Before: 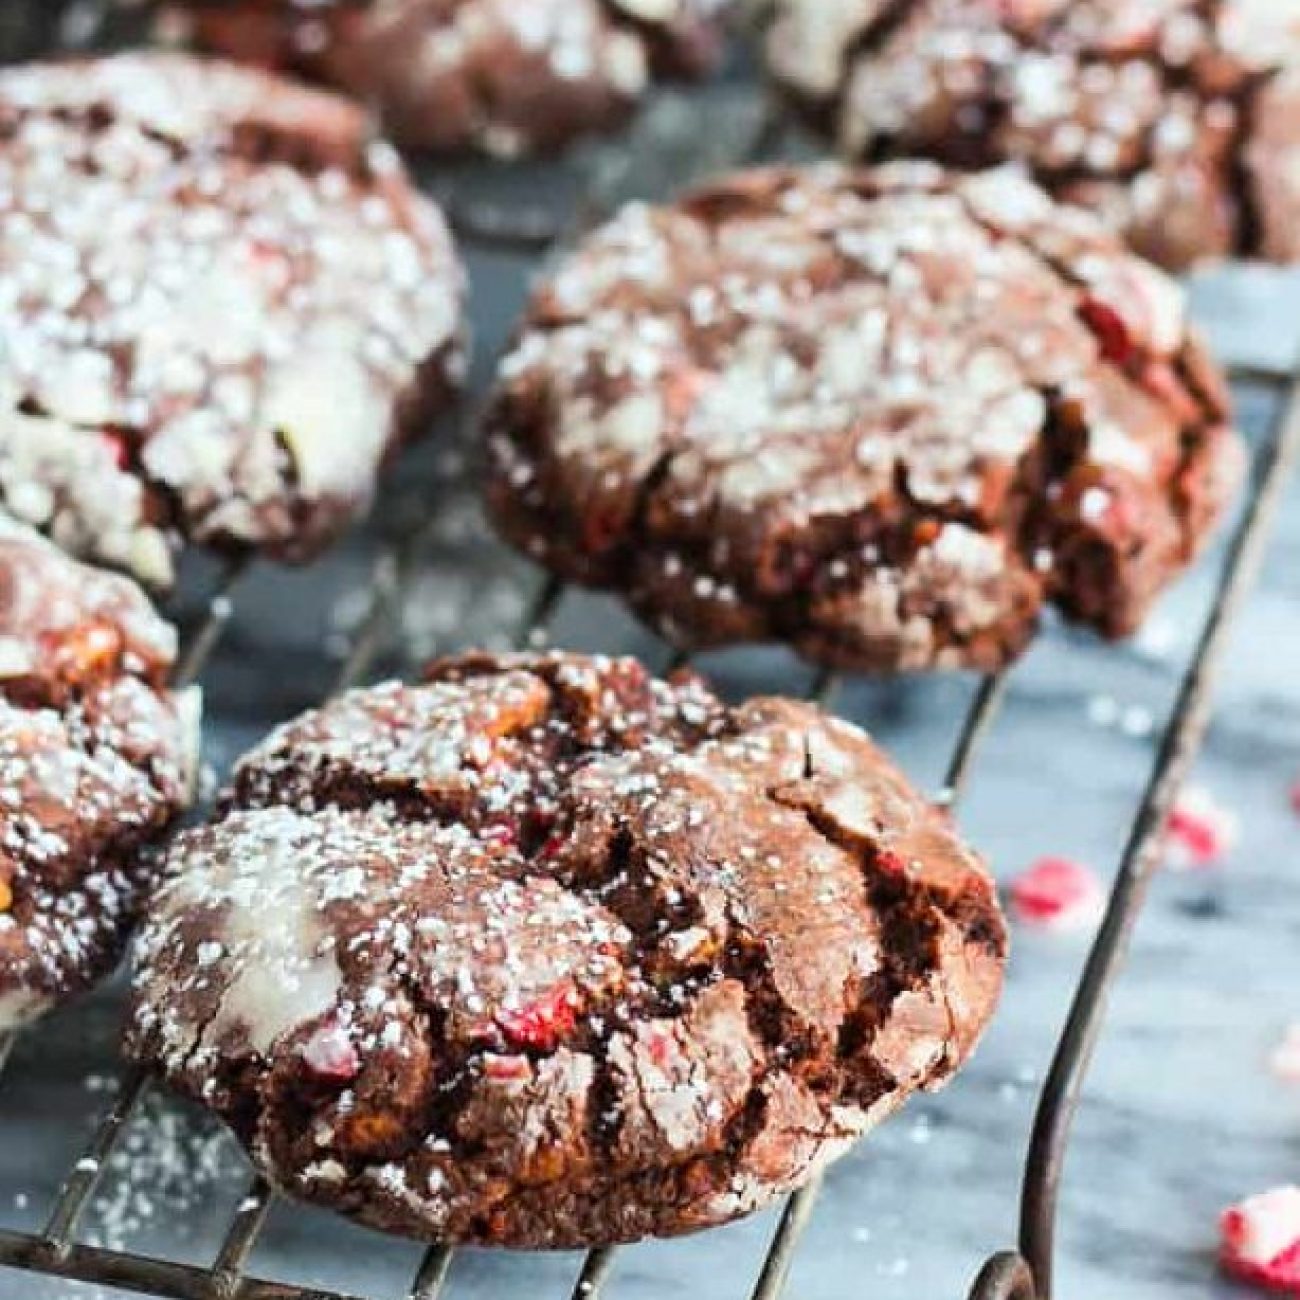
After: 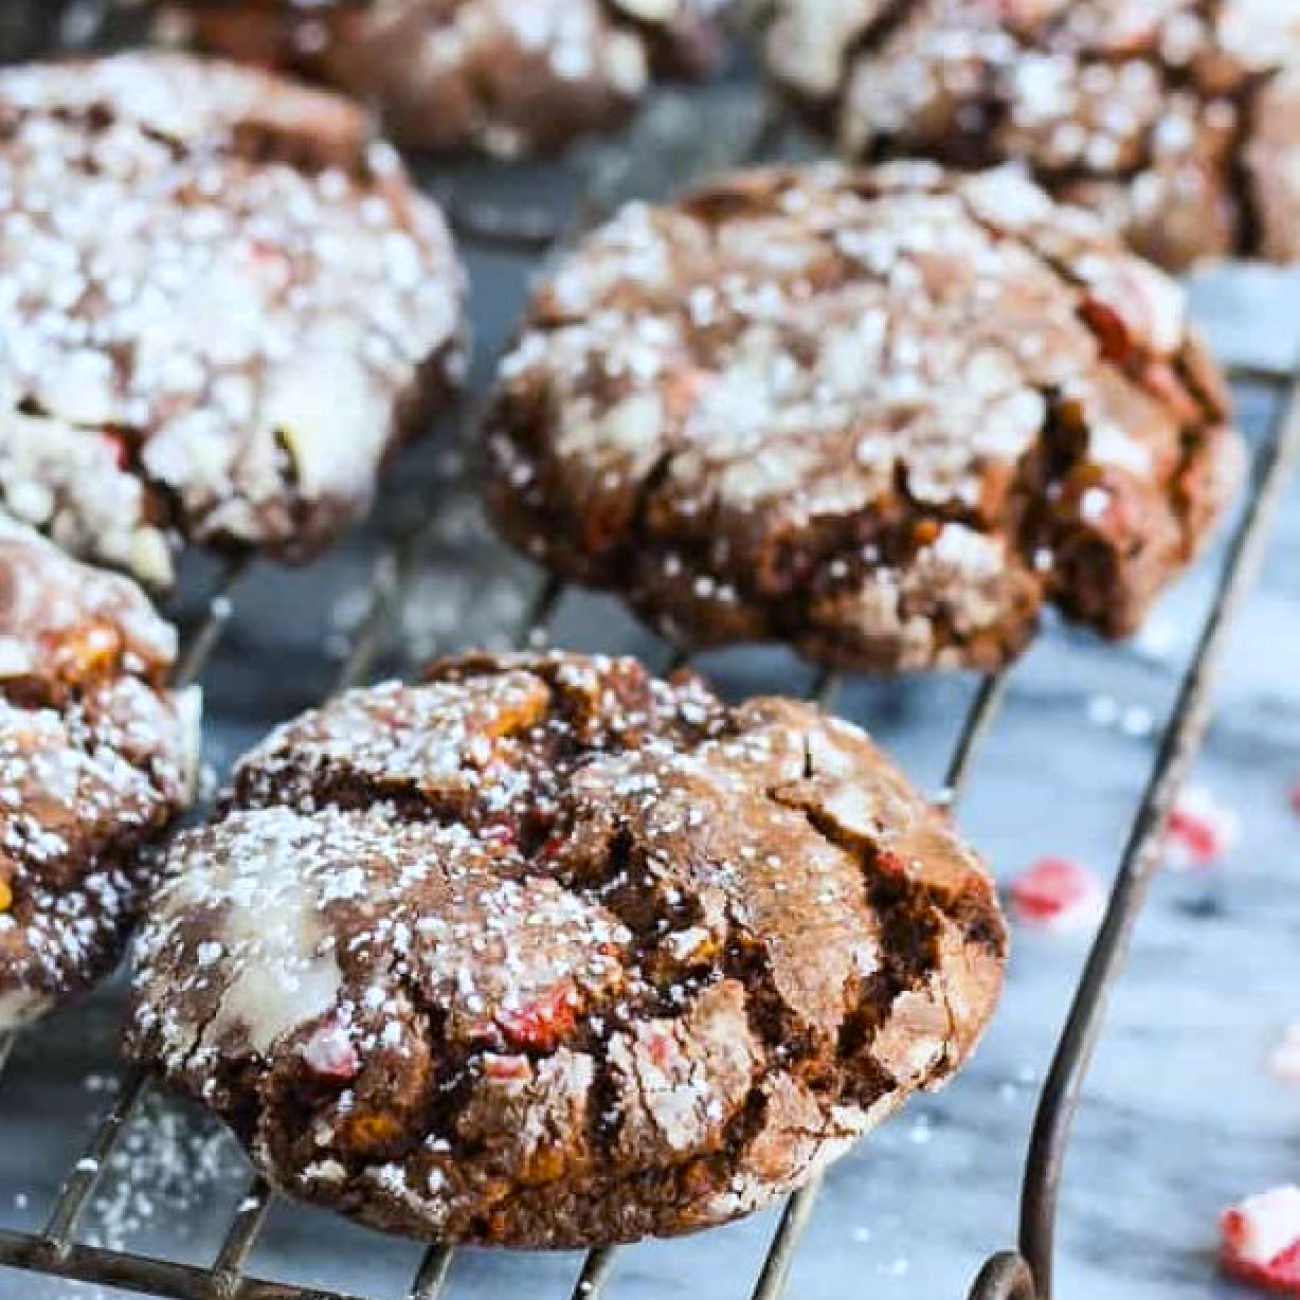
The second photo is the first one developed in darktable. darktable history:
color contrast: green-magenta contrast 0.85, blue-yellow contrast 1.25, unbound 0
white balance: red 0.976, blue 1.04
